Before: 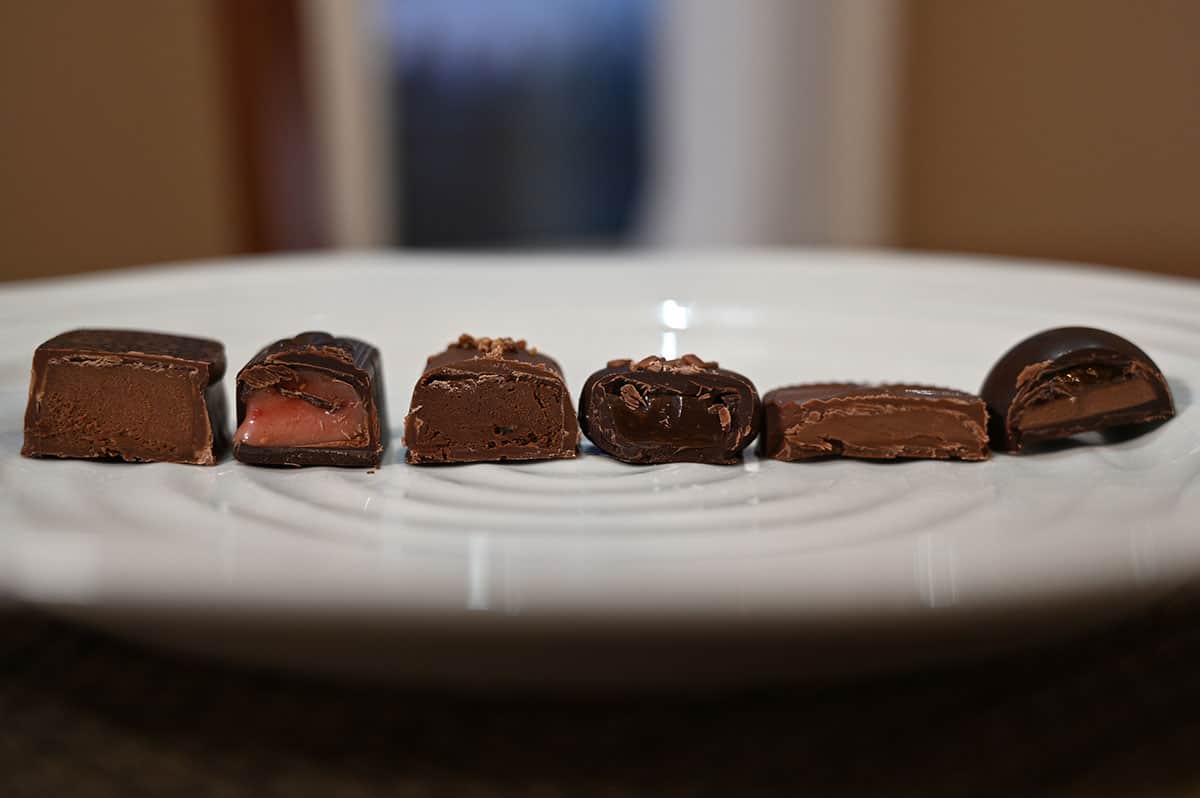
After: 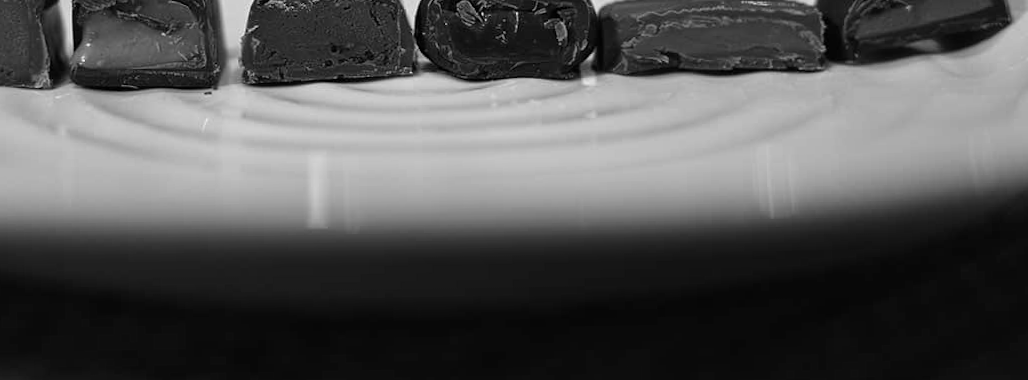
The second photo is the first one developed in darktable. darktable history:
monochrome: on, module defaults
rotate and perspective: rotation -1°, crop left 0.011, crop right 0.989, crop top 0.025, crop bottom 0.975
crop and rotate: left 13.306%, top 48.129%, bottom 2.928%
